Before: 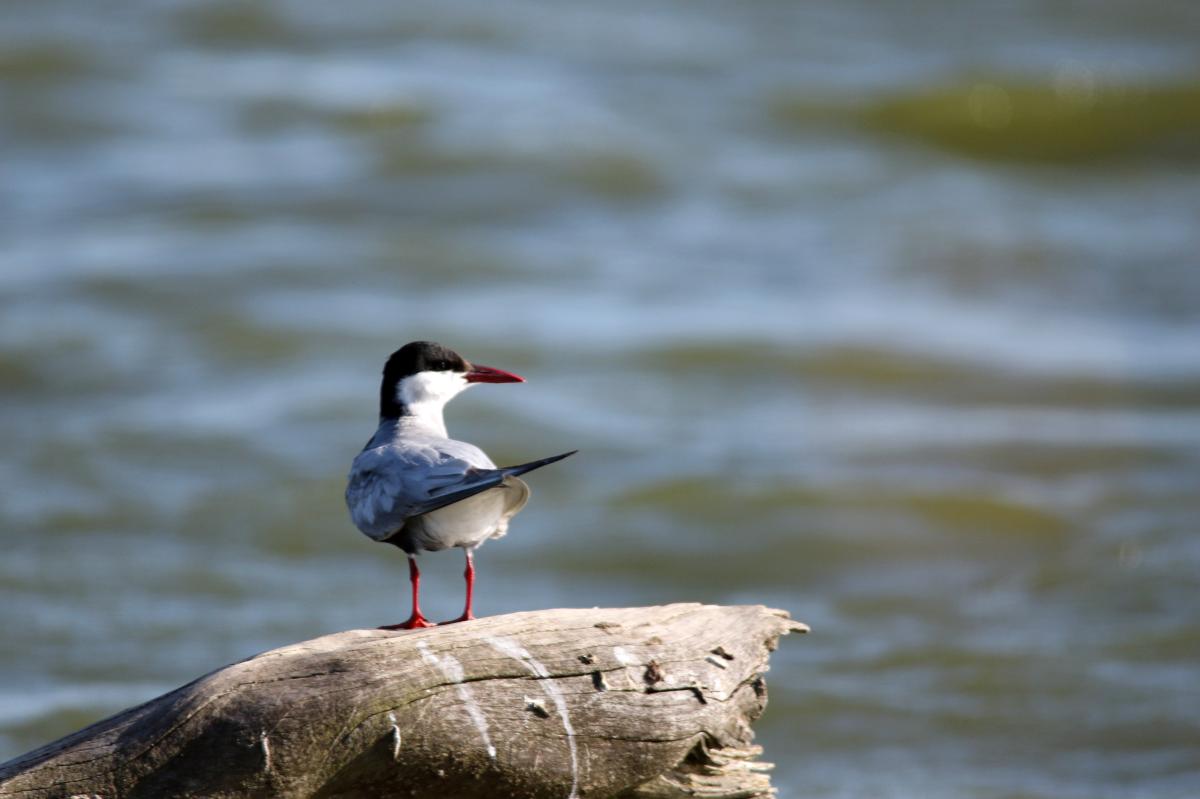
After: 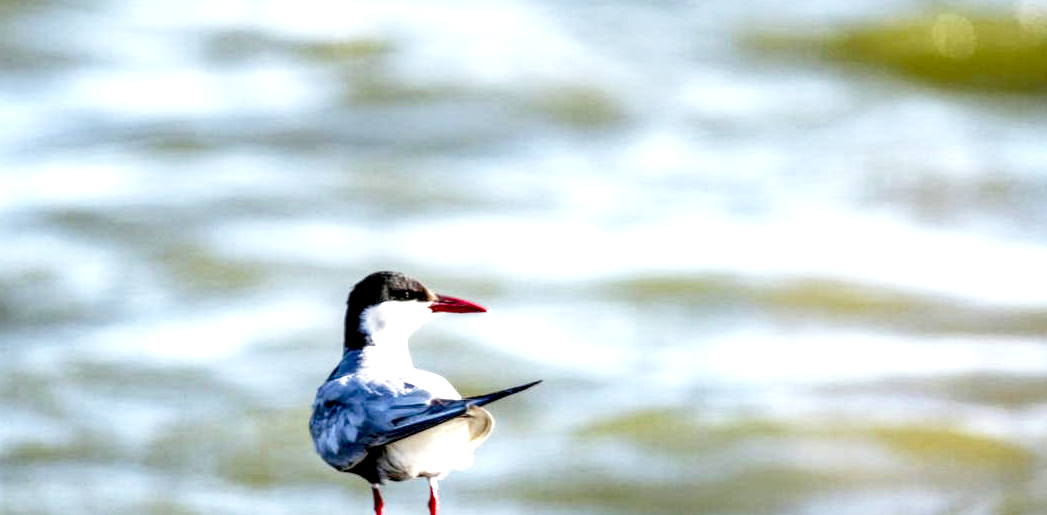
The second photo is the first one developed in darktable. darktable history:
exposure: exposure 1 EV, compensate highlight preservation false
tone equalizer: -8 EV 0.24 EV, -7 EV 0.423 EV, -6 EV 0.409 EV, -5 EV 0.285 EV, -3 EV -0.271 EV, -2 EV -0.388 EV, -1 EV -0.428 EV, +0 EV -0.259 EV, edges refinement/feathering 500, mask exposure compensation -1.57 EV, preserve details no
base curve: curves: ch0 [(0, 0) (0.026, 0.03) (0.109, 0.232) (0.351, 0.748) (0.669, 0.968) (1, 1)], preserve colors none
local contrast: detail 202%
crop: left 3.042%, top 8.836%, right 9.672%, bottom 26.67%
